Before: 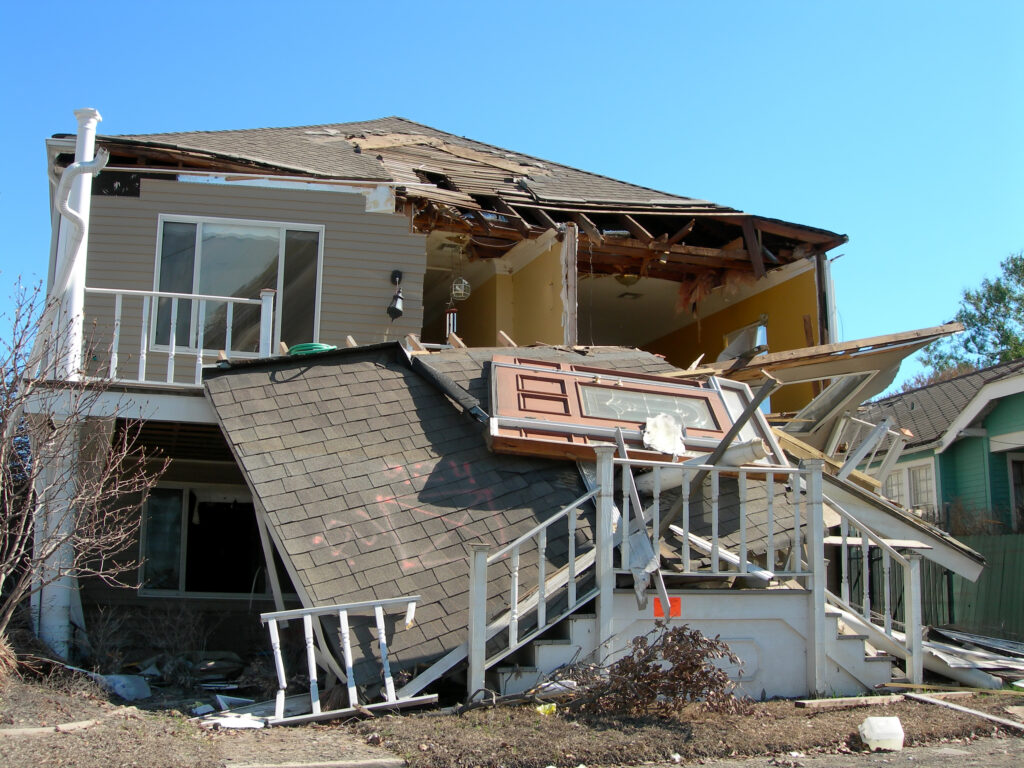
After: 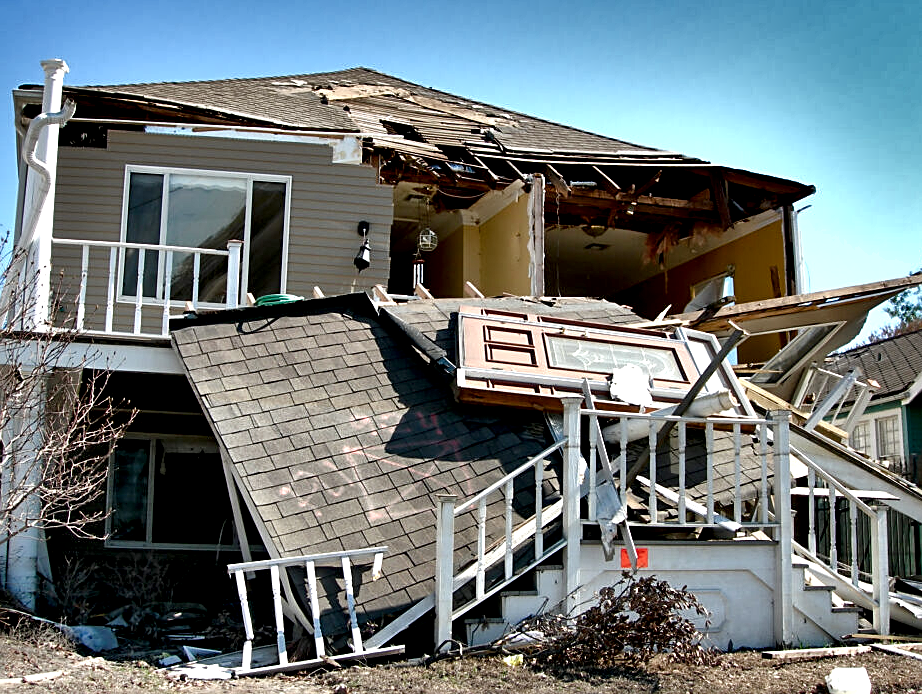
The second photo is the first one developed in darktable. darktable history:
sharpen: on, module defaults
shadows and highlights: shadows 24.28, highlights -80.13, soften with gaussian
local contrast: mode bilateral grid, contrast 25, coarseness 59, detail 152%, midtone range 0.2
color balance rgb: perceptual saturation grading › global saturation 0.387%, perceptual saturation grading › highlights -31.402%, perceptual saturation grading › mid-tones 5.489%, perceptual saturation grading › shadows 17.557%
contrast equalizer: octaves 7, y [[0.6 ×6], [0.55 ×6], [0 ×6], [0 ×6], [0 ×6]]
crop: left 3.292%, top 6.445%, right 6.618%, bottom 3.181%
